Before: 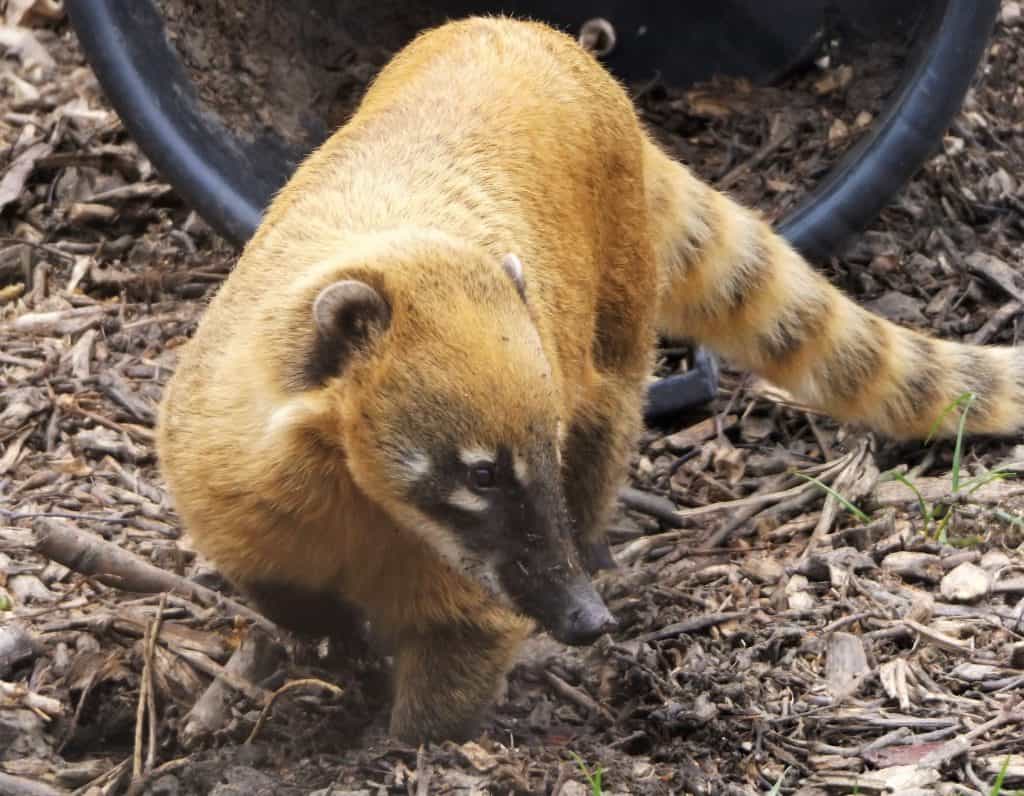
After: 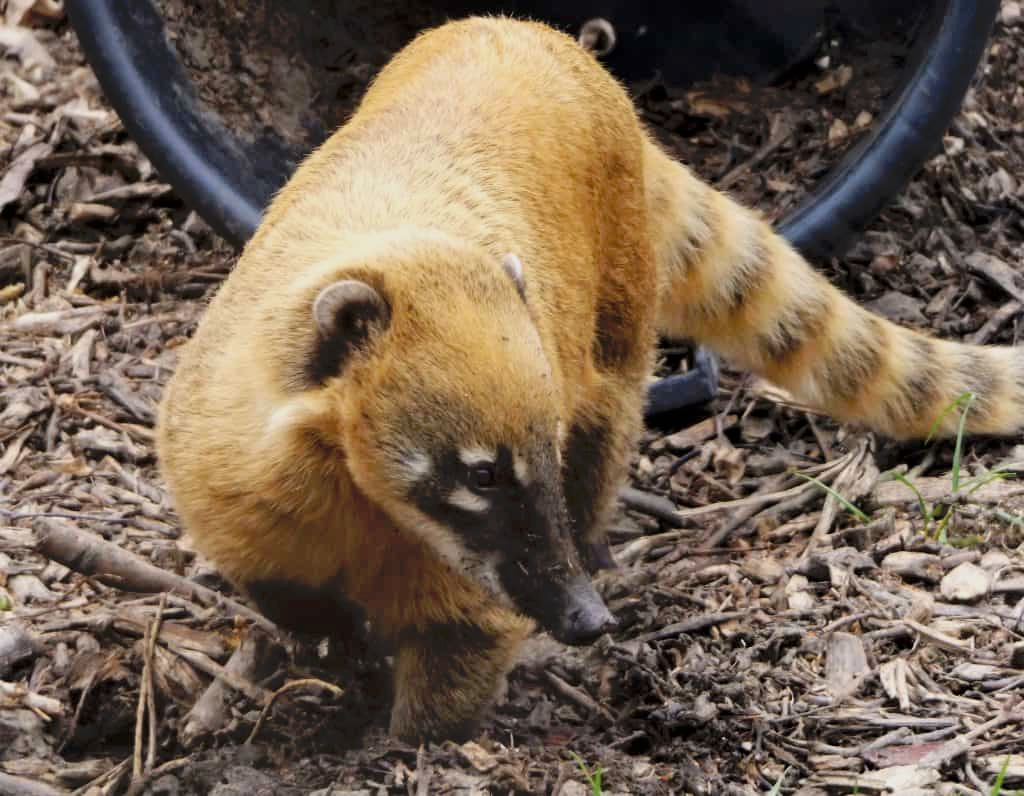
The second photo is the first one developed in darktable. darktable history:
exposure: black level correction 0.002, compensate exposure bias true, compensate highlight preservation false
tone curve: curves: ch0 [(0, 0) (0.003, 0.004) (0.011, 0.005) (0.025, 0.014) (0.044, 0.037) (0.069, 0.059) (0.1, 0.096) (0.136, 0.116) (0.177, 0.133) (0.224, 0.177) (0.277, 0.255) (0.335, 0.319) (0.399, 0.385) (0.468, 0.457) (0.543, 0.545) (0.623, 0.621) (0.709, 0.705) (0.801, 0.801) (0.898, 0.901) (1, 1)], preserve colors none
filmic rgb: black relative exposure -11.35 EV, white relative exposure 3.25 EV, hardness 6.73
